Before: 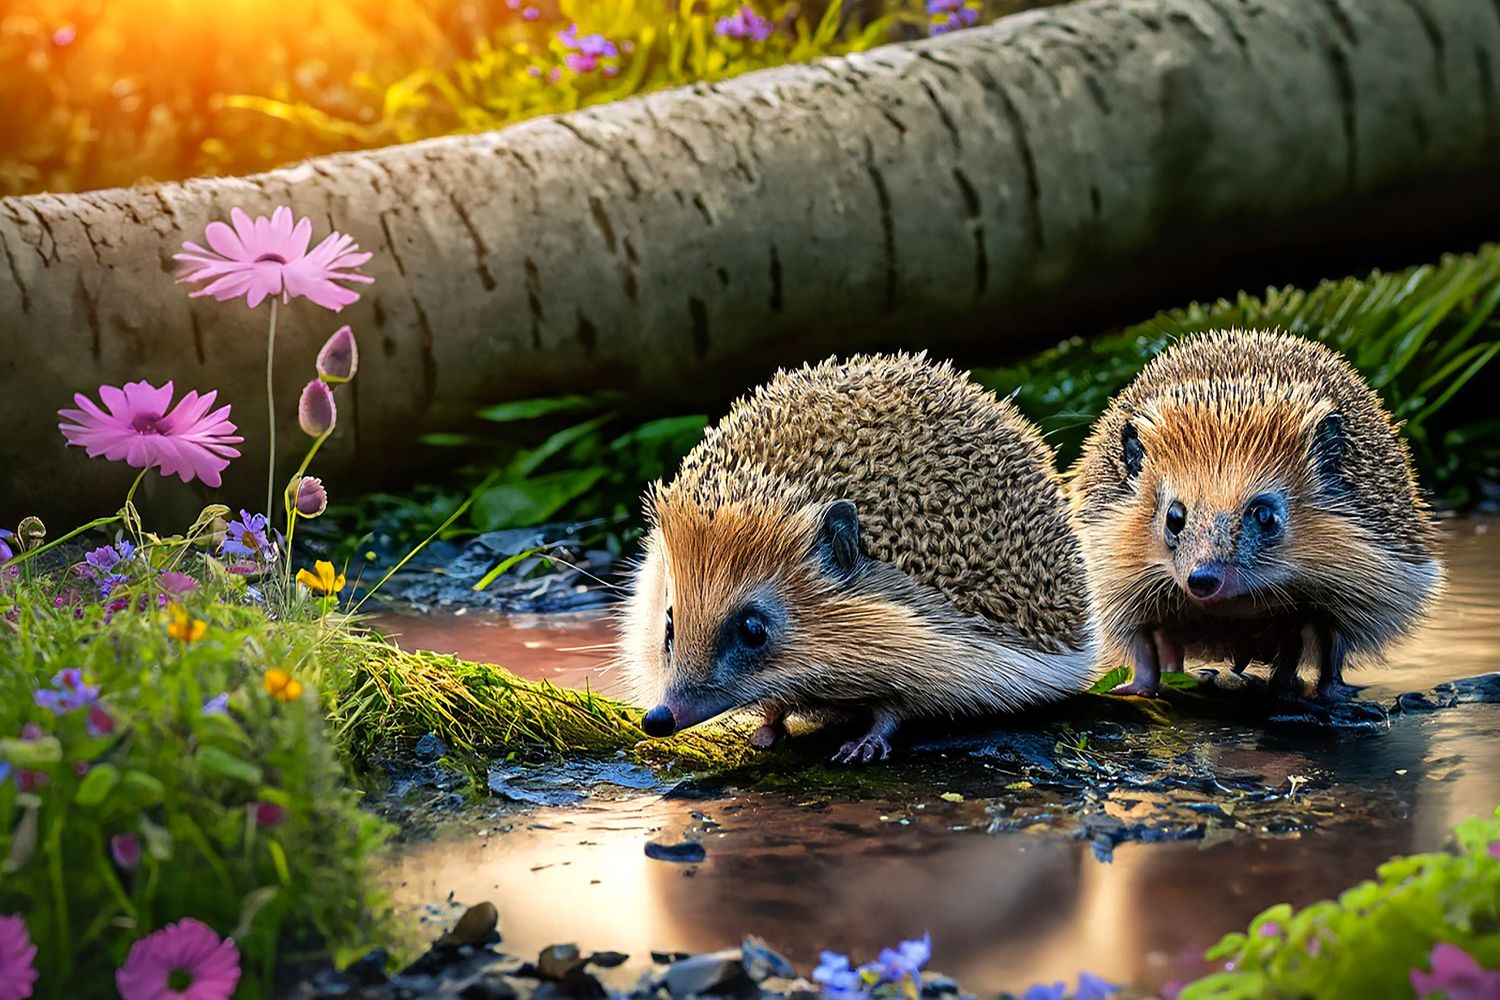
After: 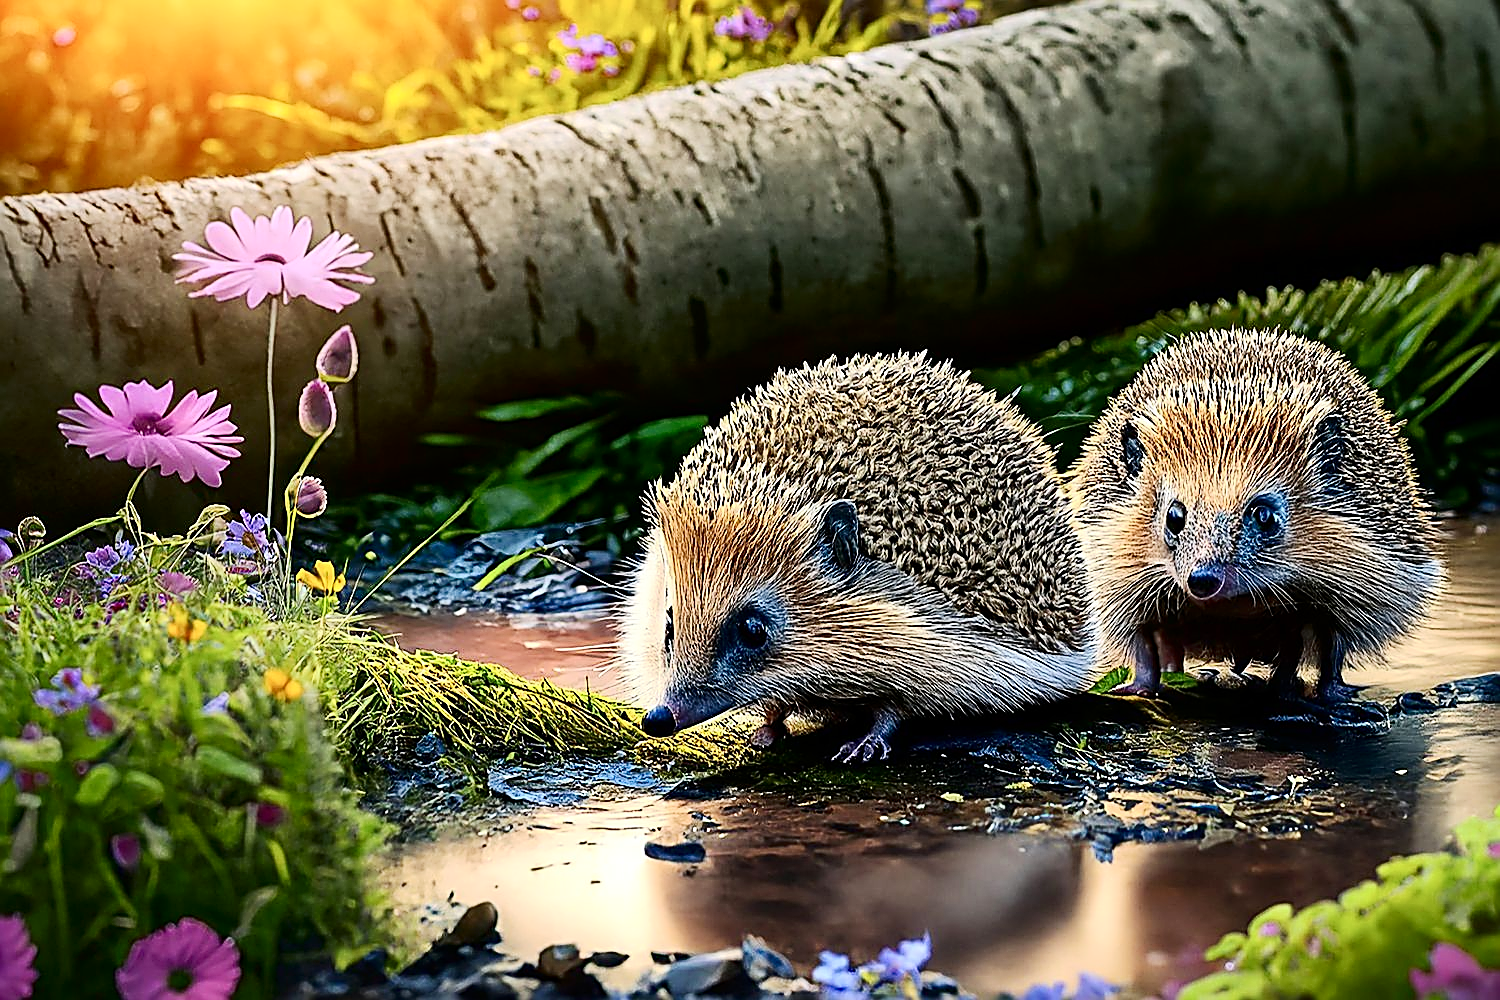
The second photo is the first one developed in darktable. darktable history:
sharpen: radius 1.704, amount 1.295
base curve: curves: ch0 [(0, 0) (0.262, 0.32) (0.722, 0.705) (1, 1)], preserve colors none
tone curve: curves: ch0 [(0, 0) (0.137, 0.063) (0.255, 0.176) (0.502, 0.502) (0.749, 0.839) (1, 1)], color space Lab, independent channels, preserve colors none
